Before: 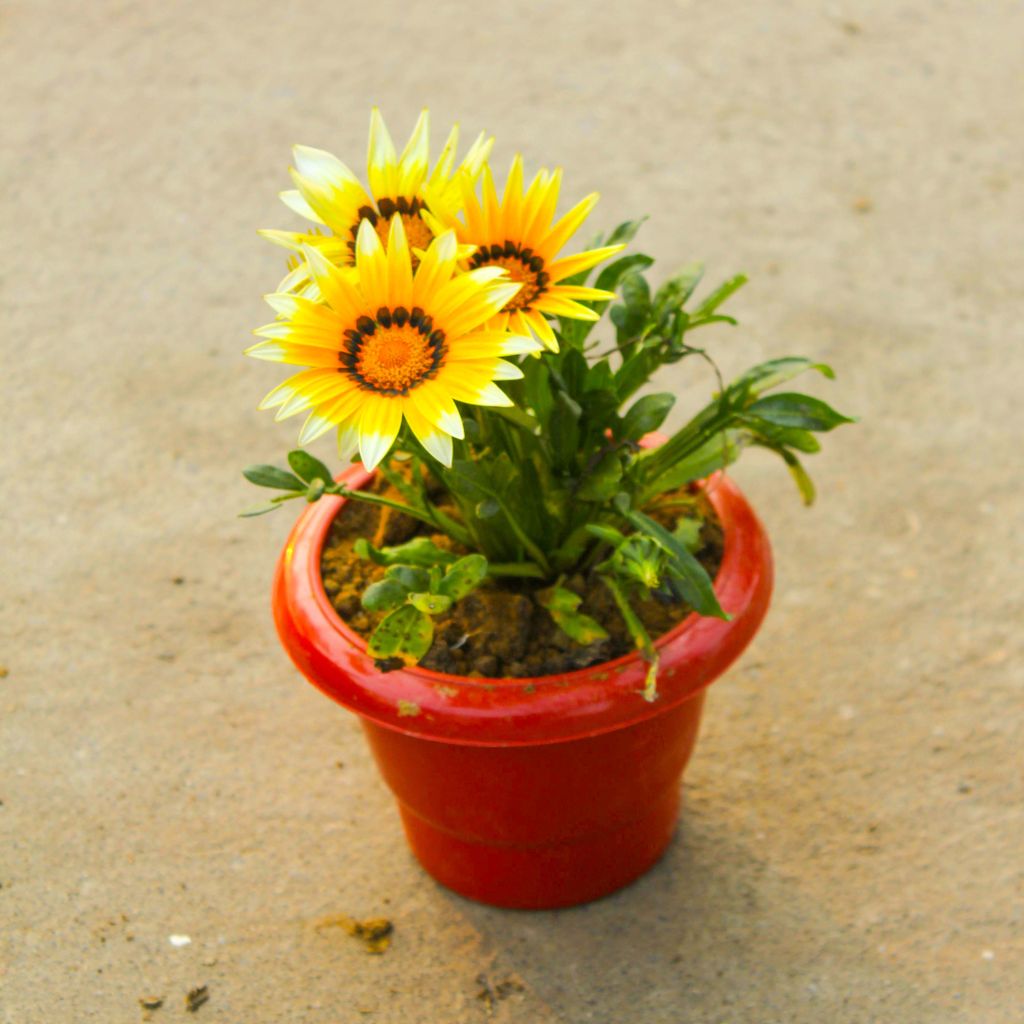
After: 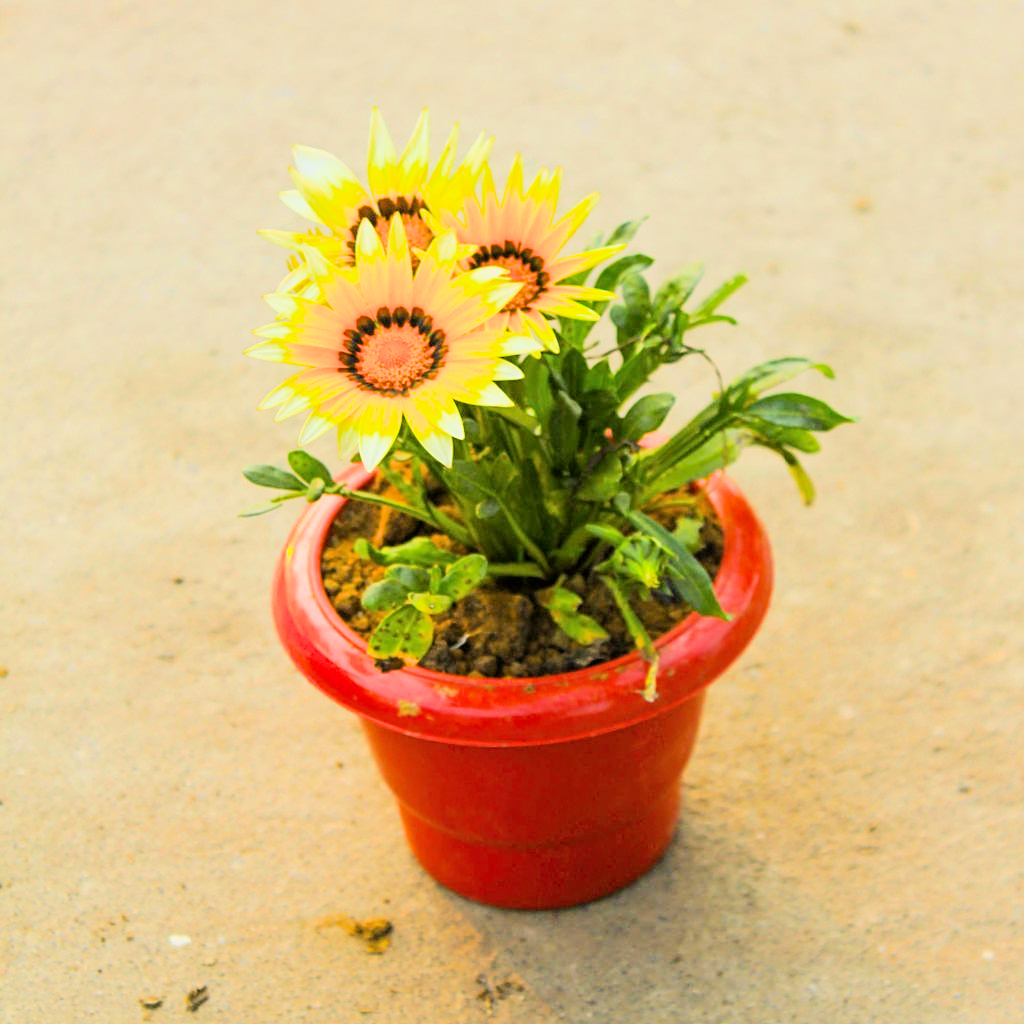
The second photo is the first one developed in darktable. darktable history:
filmic rgb: middle gray luminance 28.86%, black relative exposure -10.22 EV, white relative exposure 5.49 EV, target black luminance 0%, hardness 3.96, latitude 2.05%, contrast 1.12, highlights saturation mix 5.73%, shadows ↔ highlights balance 14.61%, color science v6 (2022)
exposure: black level correction 0, exposure 0.947 EV, compensate highlight preservation false
sharpen: on, module defaults
